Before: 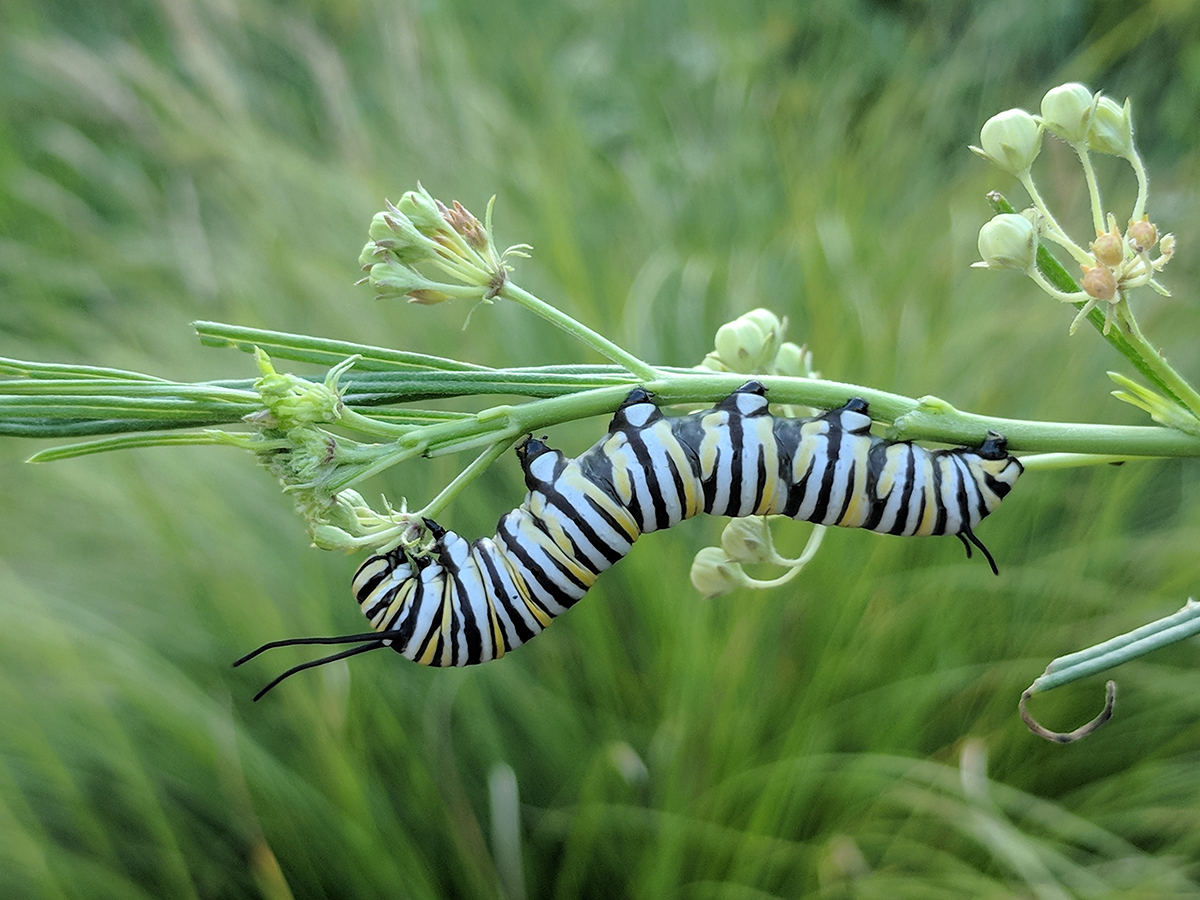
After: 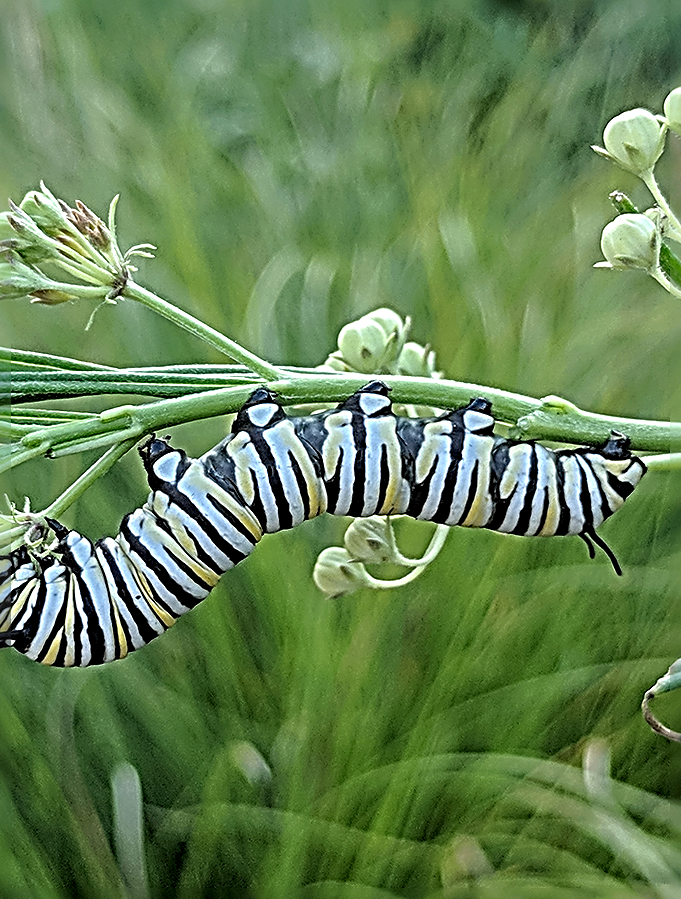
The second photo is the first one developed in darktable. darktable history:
crop: left 31.48%, top 0.025%, right 11.711%
sharpen: radius 4.023, amount 1.998
local contrast: on, module defaults
shadows and highlights: shadows 43.8, white point adjustment -1.5, soften with gaussian
